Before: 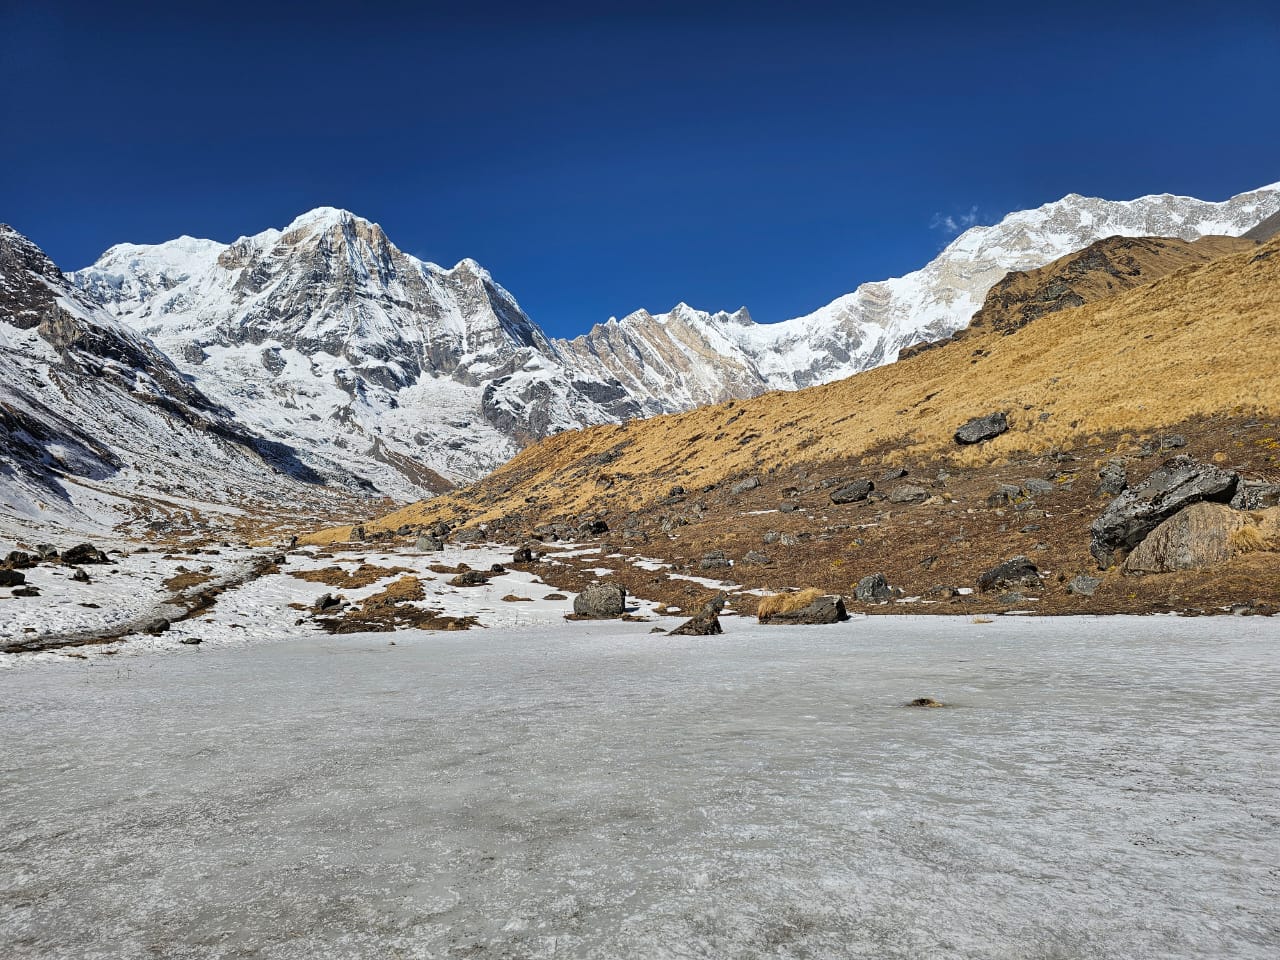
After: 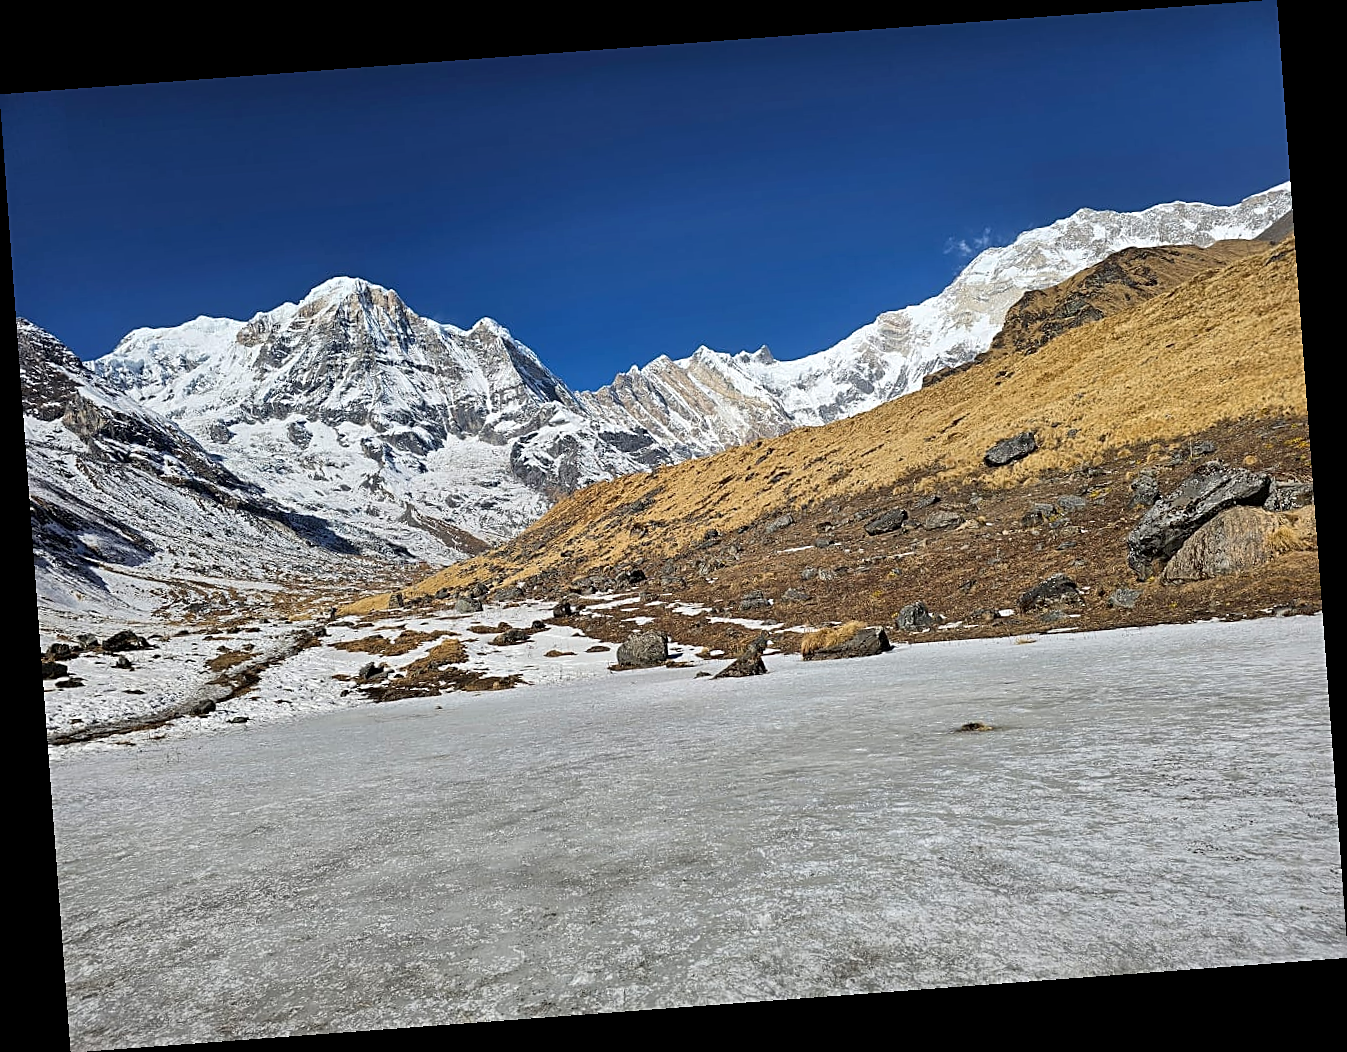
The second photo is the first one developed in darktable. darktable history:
sharpen: on, module defaults
local contrast: mode bilateral grid, contrast 20, coarseness 50, detail 120%, midtone range 0.2
rotate and perspective: rotation -4.25°, automatic cropping off
